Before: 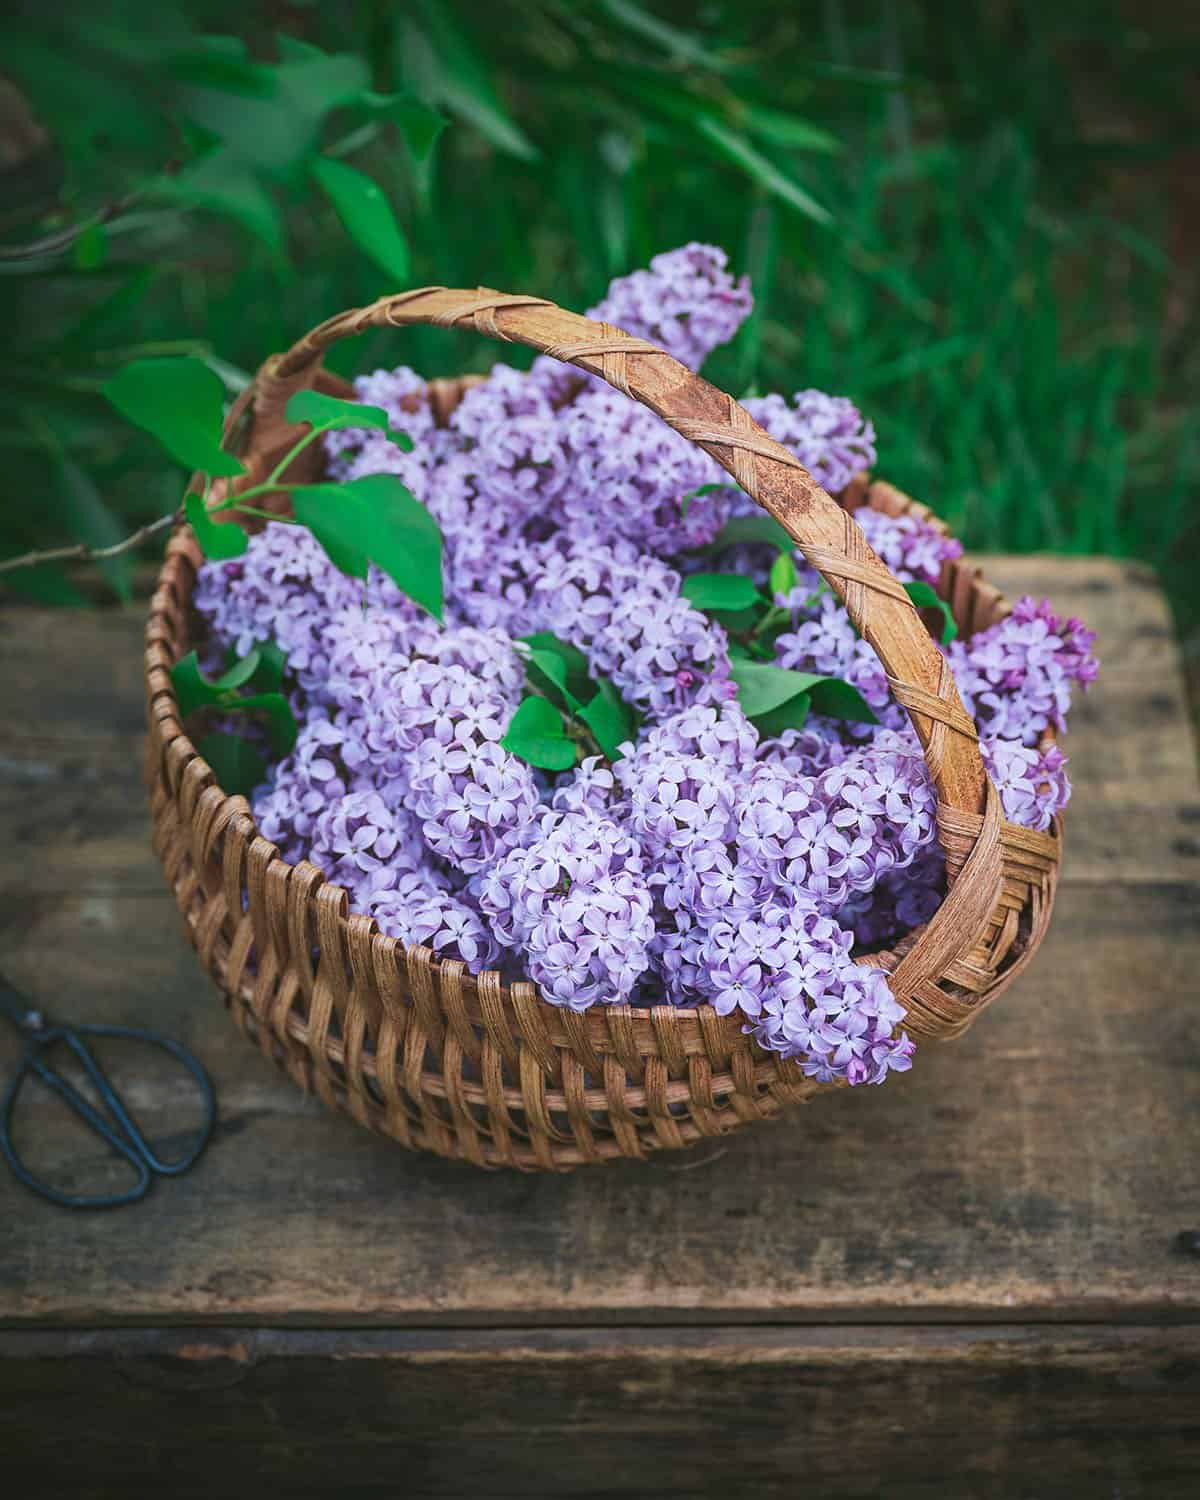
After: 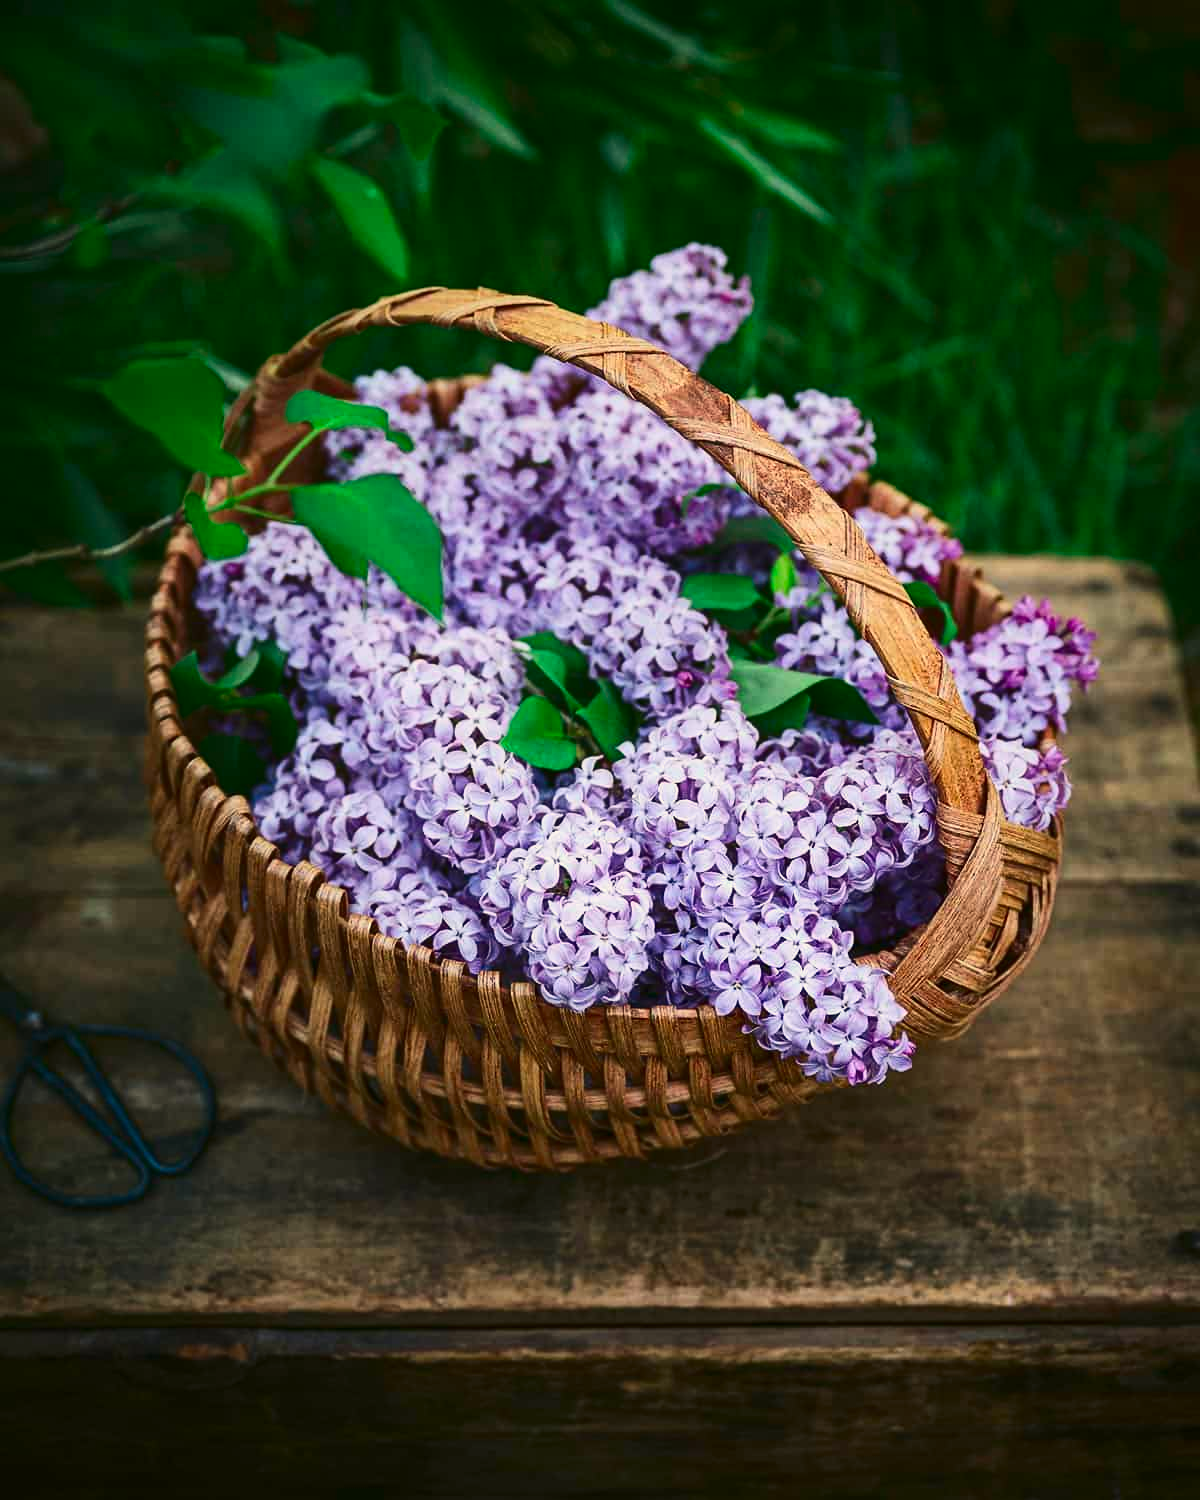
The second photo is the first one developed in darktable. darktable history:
contrast brightness saturation: contrast 0.21, brightness -0.11, saturation 0.21
white balance: red 1.029, blue 0.92
